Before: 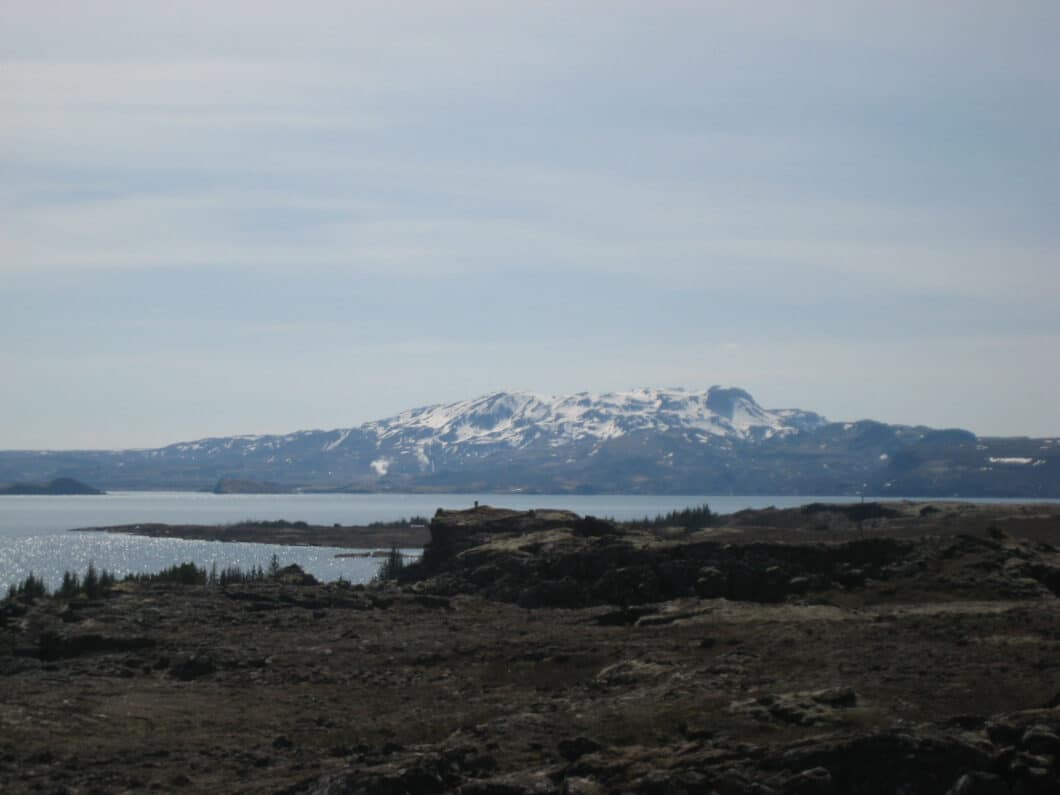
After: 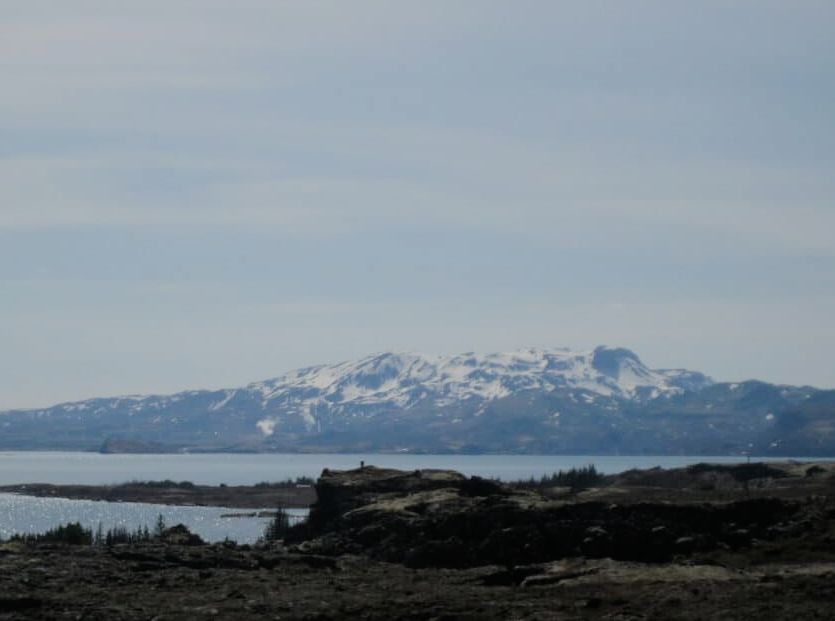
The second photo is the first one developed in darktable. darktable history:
white balance: red 0.986, blue 1.01
filmic rgb: black relative exposure -8.54 EV, white relative exposure 5.52 EV, hardness 3.39, contrast 1.016
color balance: output saturation 110%
crop and rotate: left 10.77%, top 5.1%, right 10.41%, bottom 16.76%
